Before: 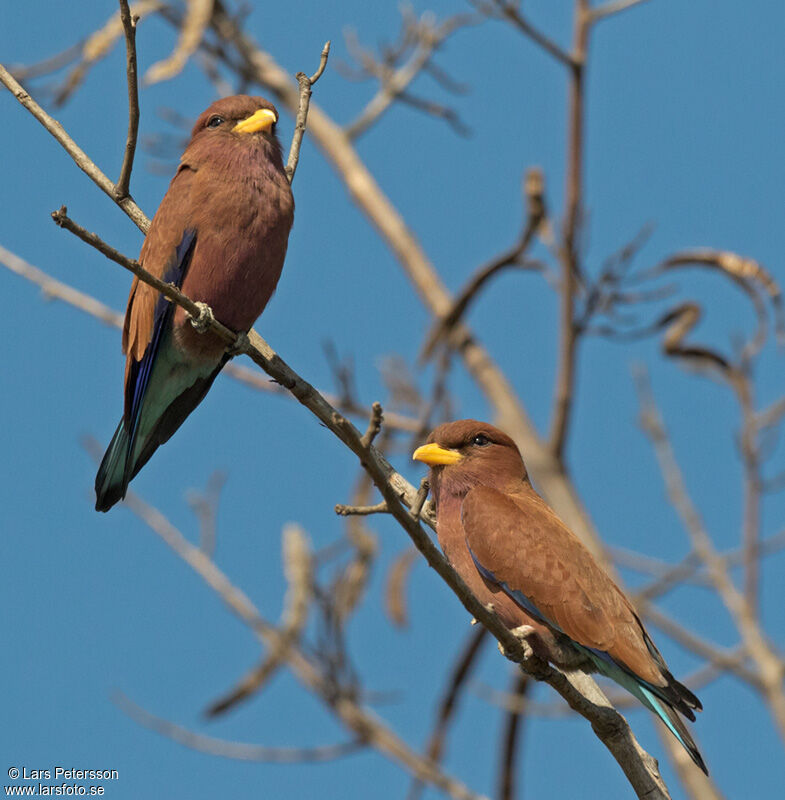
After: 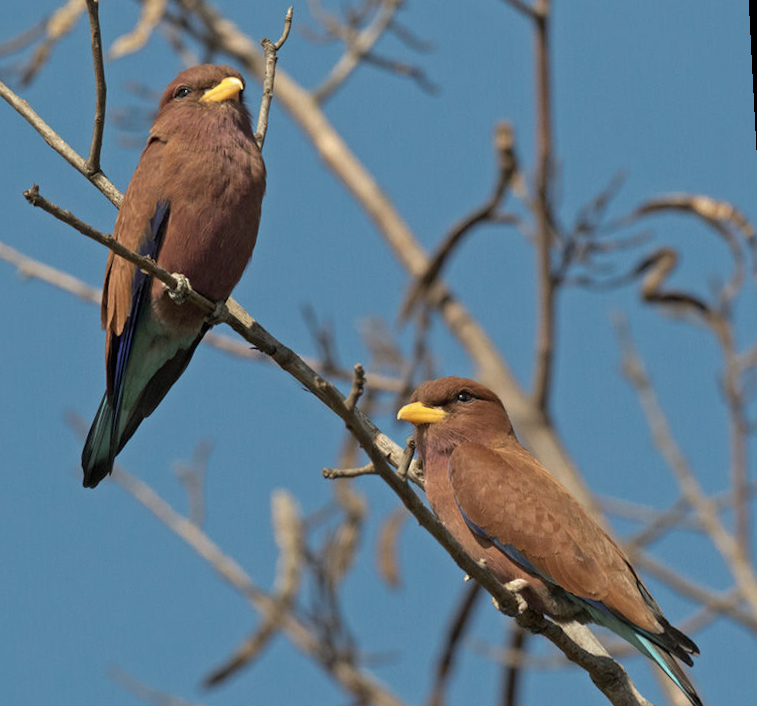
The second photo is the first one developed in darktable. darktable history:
crop: left 1.743%, right 0.268%, bottom 2.011%
color correction: saturation 0.85
rotate and perspective: rotation -3°, crop left 0.031, crop right 0.968, crop top 0.07, crop bottom 0.93
